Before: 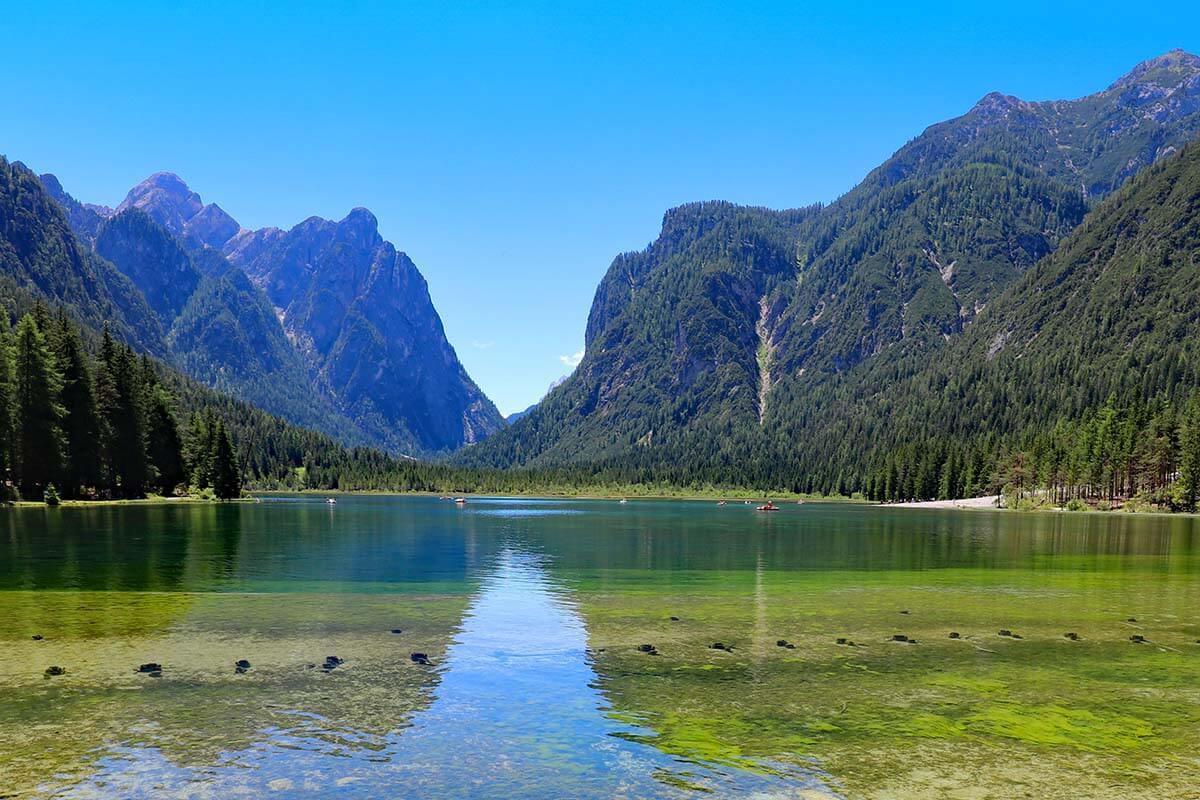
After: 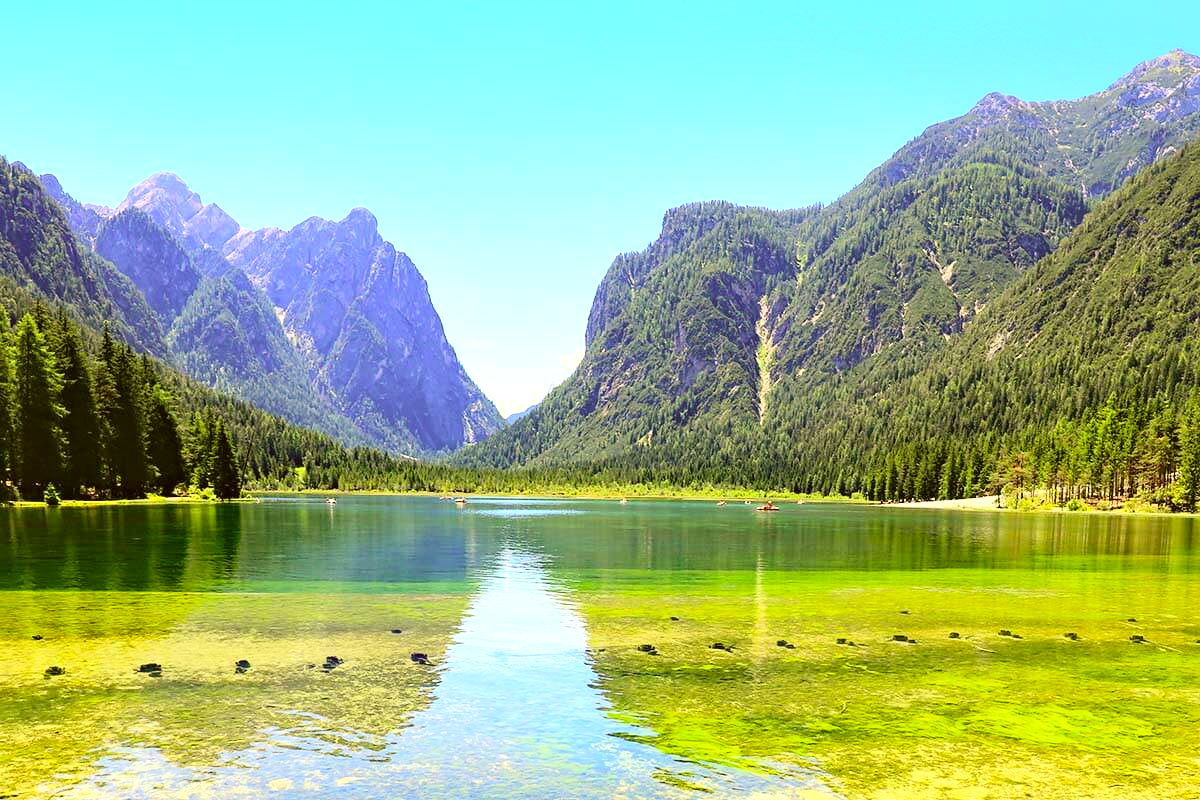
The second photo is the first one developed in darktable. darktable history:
color correction: highlights a* 0.162, highlights b* 29.53, shadows a* -0.162, shadows b* 21.09
contrast brightness saturation: contrast 0.2, brightness 0.15, saturation 0.14
exposure: black level correction 0, exposure 1 EV, compensate exposure bias true, compensate highlight preservation false
